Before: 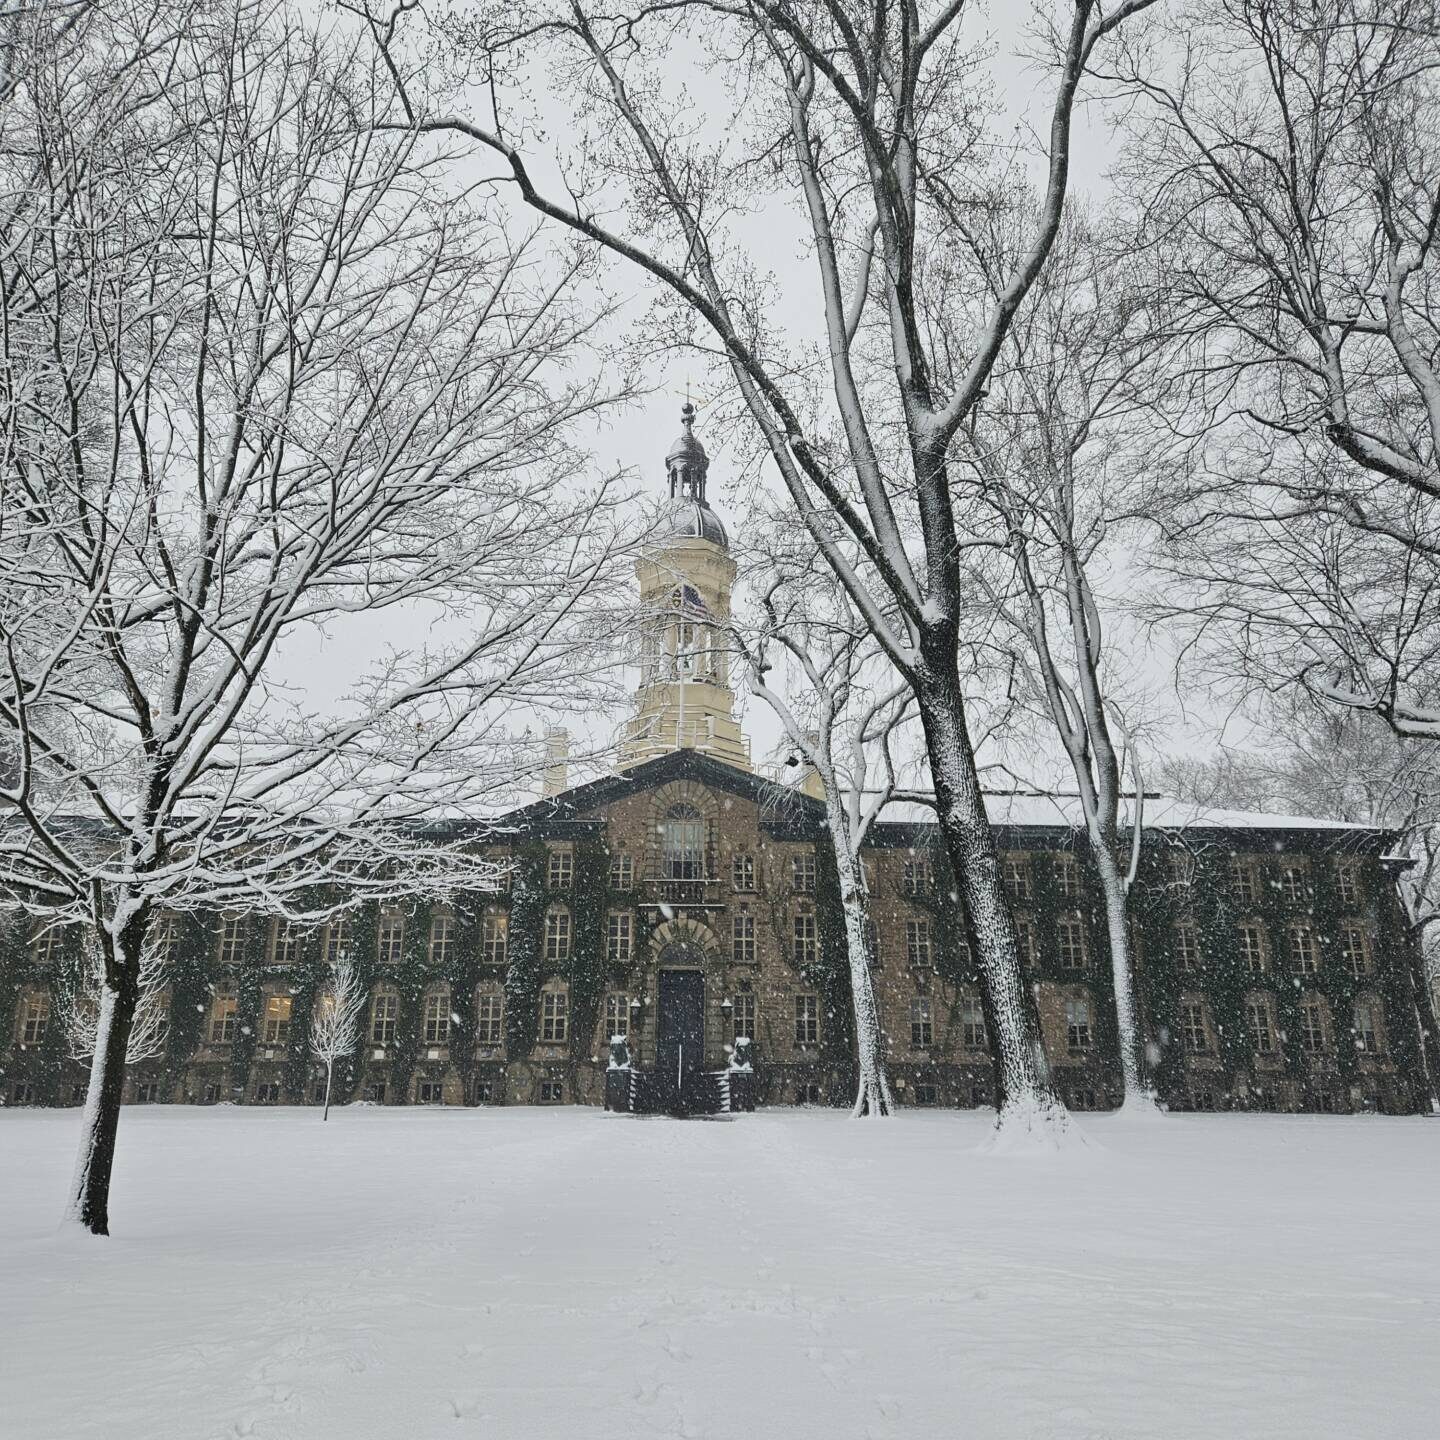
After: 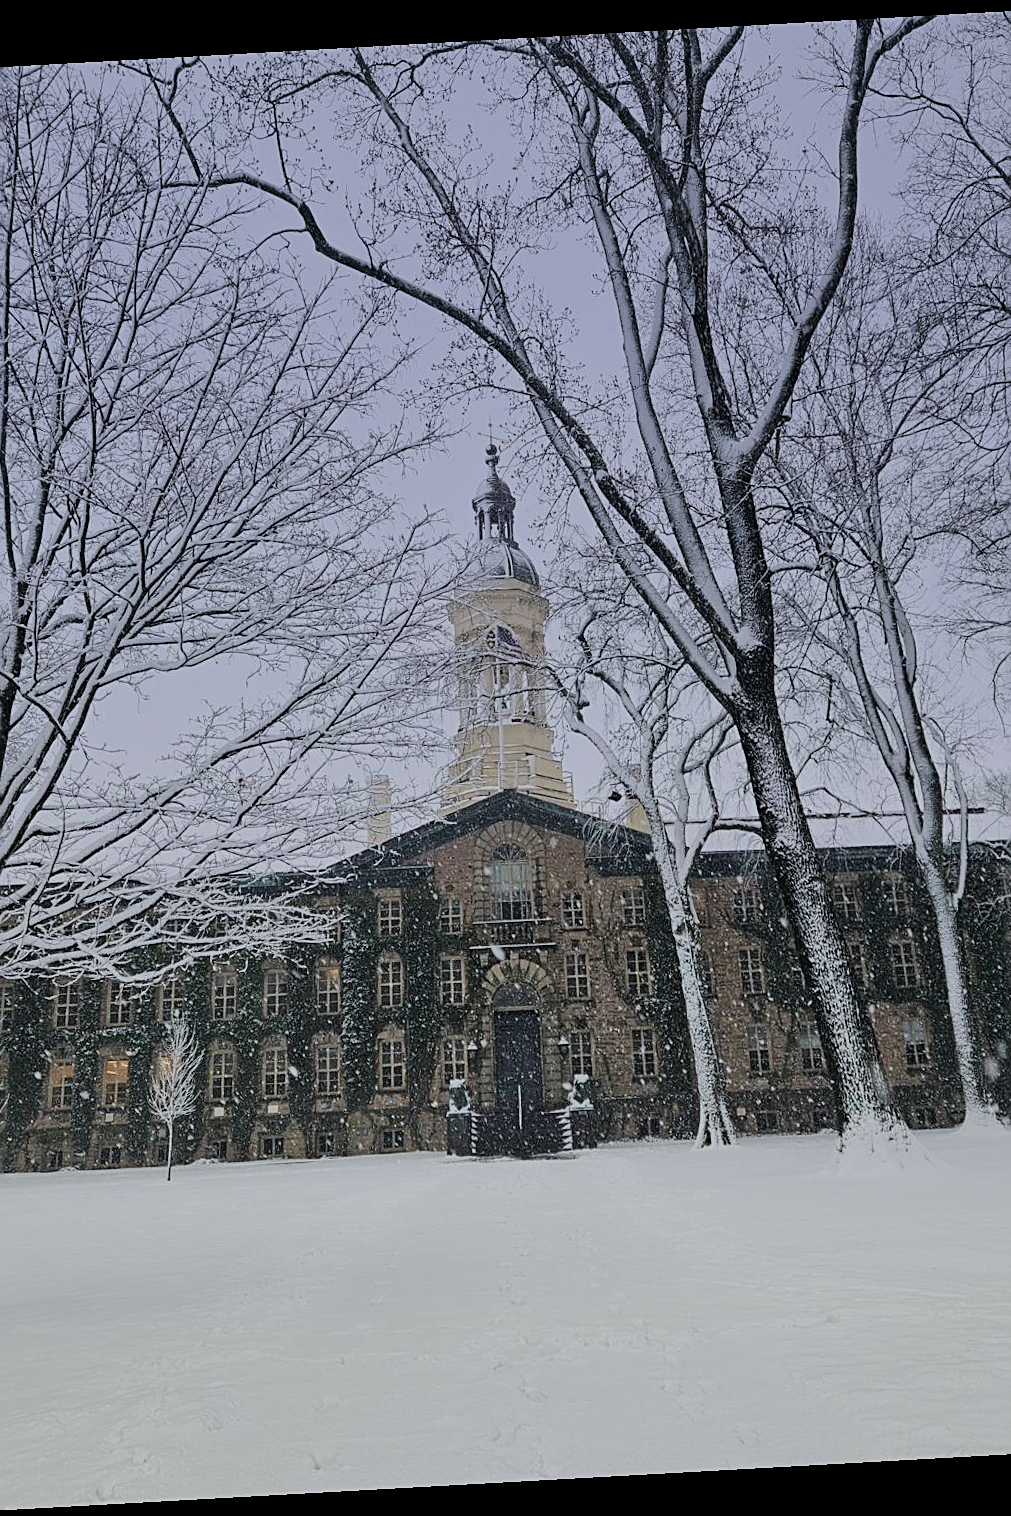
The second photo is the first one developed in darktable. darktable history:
filmic rgb: hardness 4.17
rotate and perspective: rotation -3.18°, automatic cropping off
crop and rotate: left 14.436%, right 18.898%
sharpen: on, module defaults
graduated density: hue 238.83°, saturation 50%
white balance: red 1, blue 1
